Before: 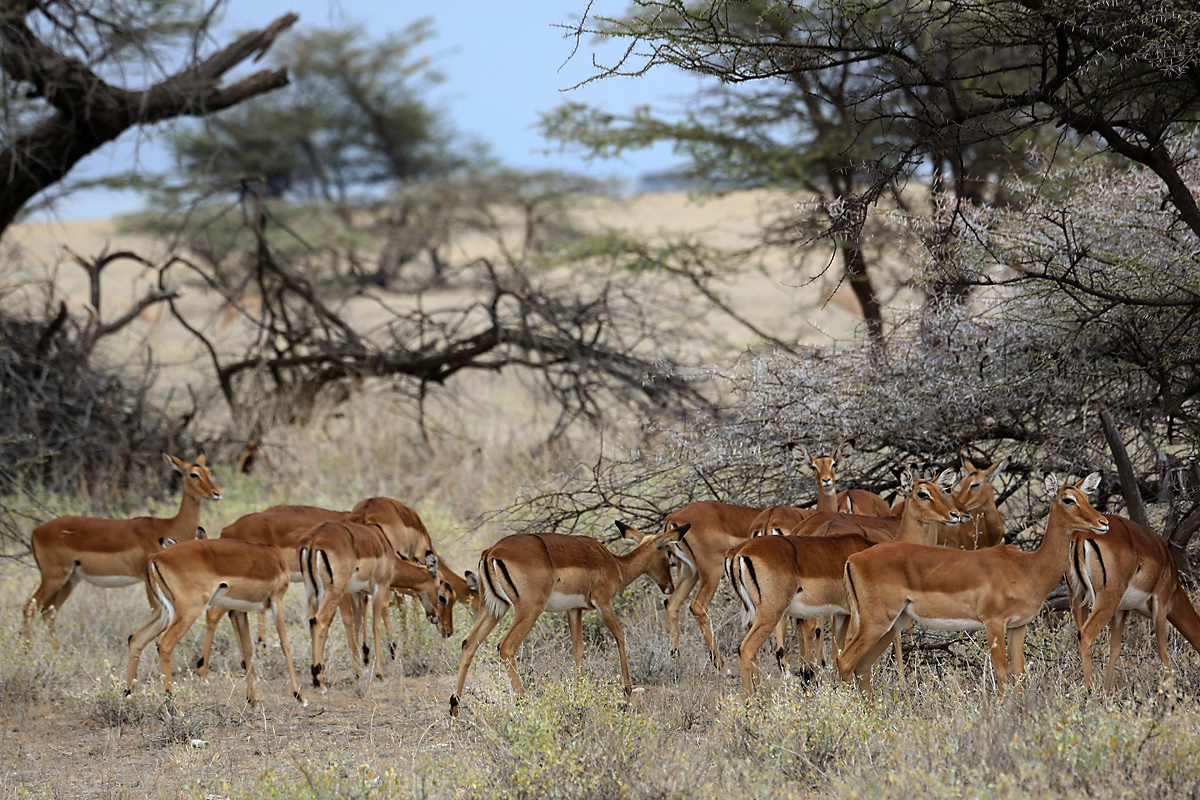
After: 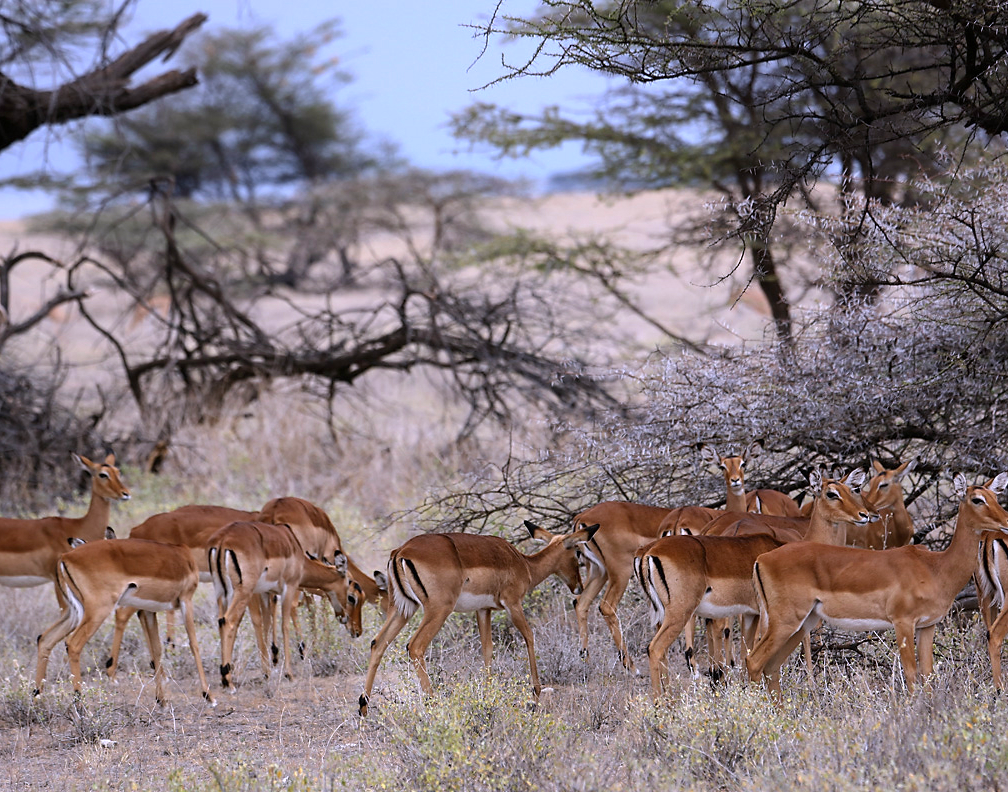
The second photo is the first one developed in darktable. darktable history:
crop: left 7.598%, right 7.873%
white balance: red 1.042, blue 1.17
